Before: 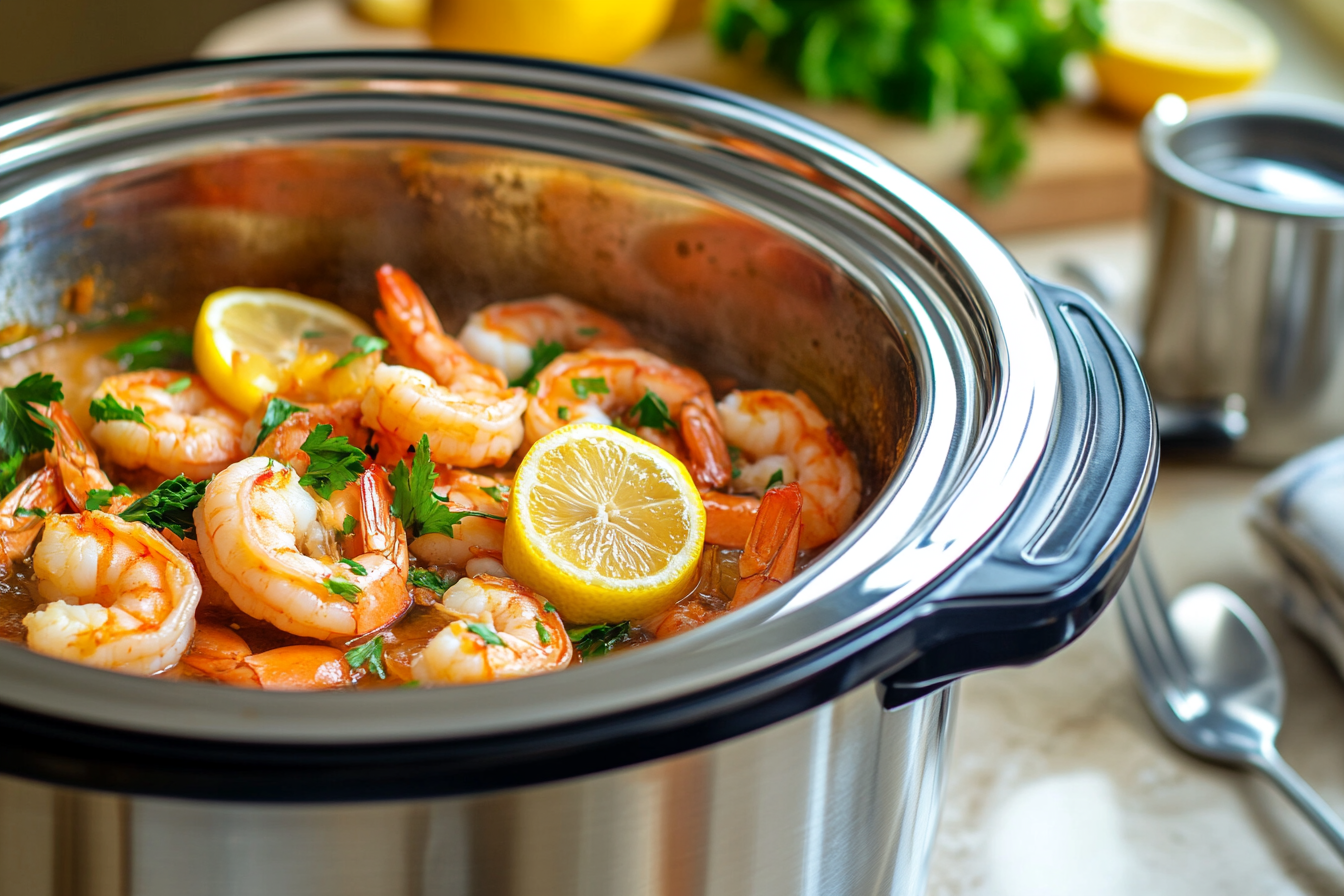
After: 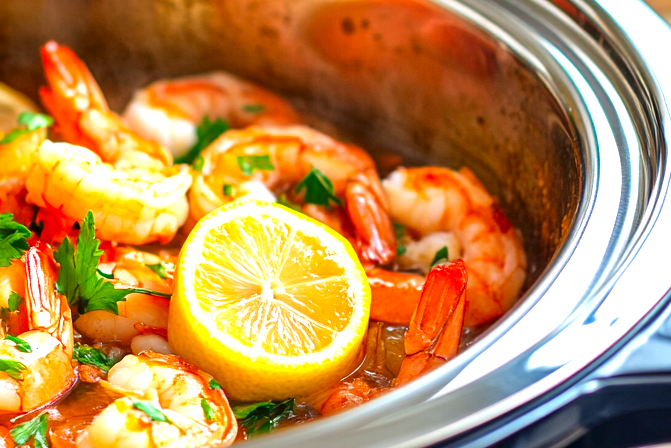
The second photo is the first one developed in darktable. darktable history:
local contrast: mode bilateral grid, contrast 20, coarseness 50, detail 130%, midtone range 0.2
exposure: black level correction 0, exposure 0.7 EV, compensate exposure bias true, compensate highlight preservation false
color correction: highlights a* 3.22, highlights b* 1.93, saturation 1.19
crop: left 25%, top 25%, right 25%, bottom 25%
